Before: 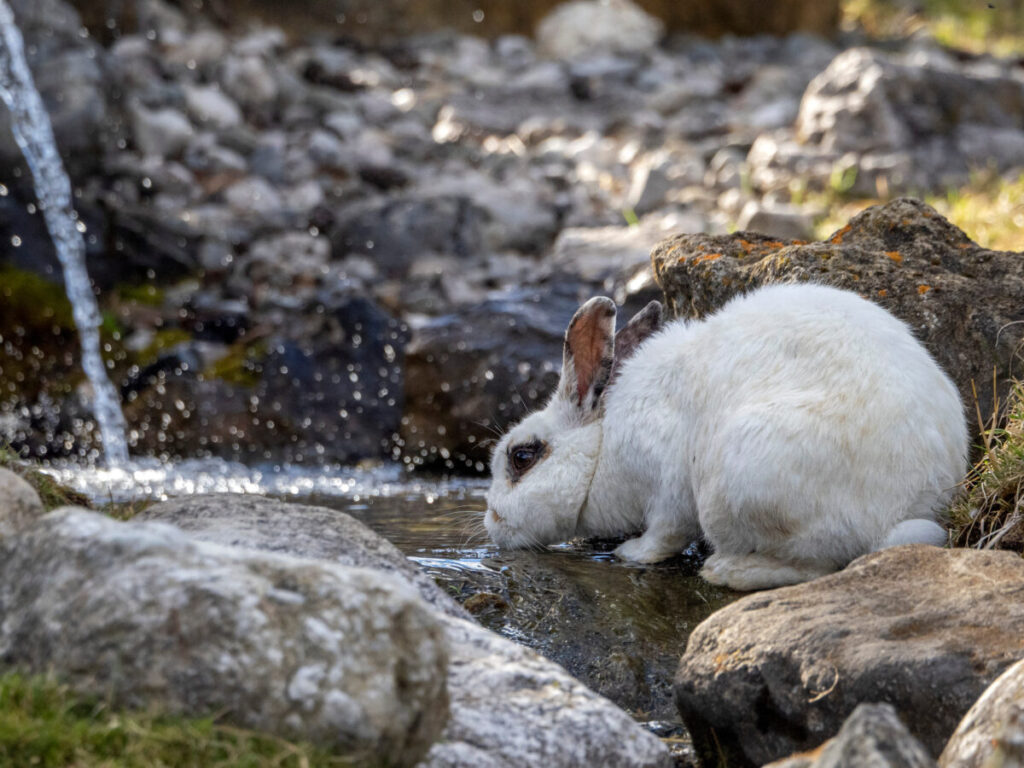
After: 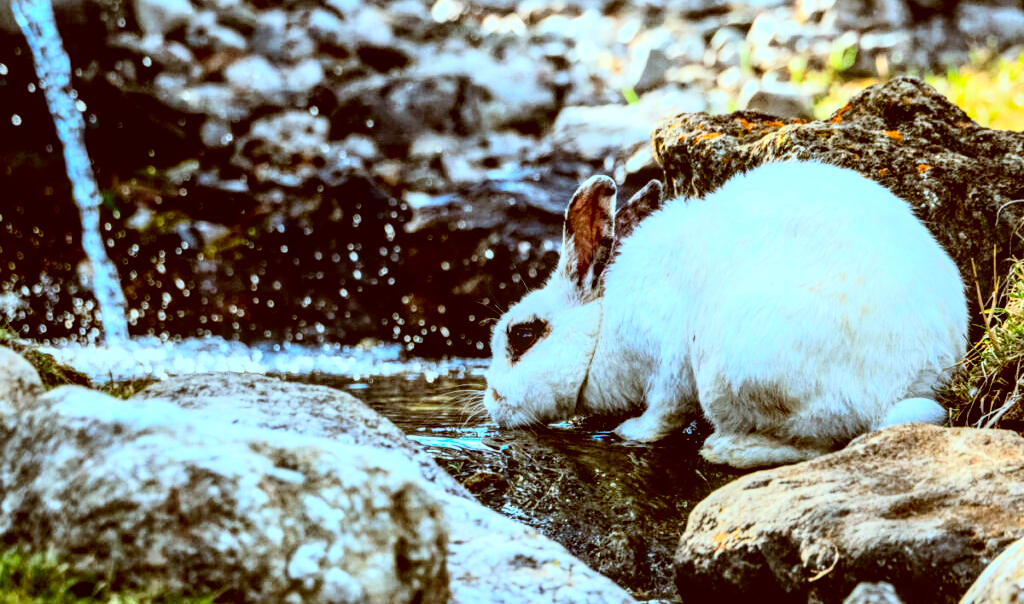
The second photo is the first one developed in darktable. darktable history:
exposure: black level correction 0.01, exposure 0.011 EV, compensate highlight preservation false
shadows and highlights: on, module defaults
local contrast: detail 130%
crop and rotate: top 15.774%, bottom 5.506%
contrast brightness saturation: contrast 0.21, brightness -0.11, saturation 0.21
color correction: highlights a* -14.62, highlights b* -16.22, shadows a* 10.12, shadows b* 29.4
rgb curve: curves: ch0 [(0, 0) (0.21, 0.15) (0.24, 0.21) (0.5, 0.75) (0.75, 0.96) (0.89, 0.99) (1, 1)]; ch1 [(0, 0.02) (0.21, 0.13) (0.25, 0.2) (0.5, 0.67) (0.75, 0.9) (0.89, 0.97) (1, 1)]; ch2 [(0, 0.02) (0.21, 0.13) (0.25, 0.2) (0.5, 0.67) (0.75, 0.9) (0.89, 0.97) (1, 1)], compensate middle gray true
